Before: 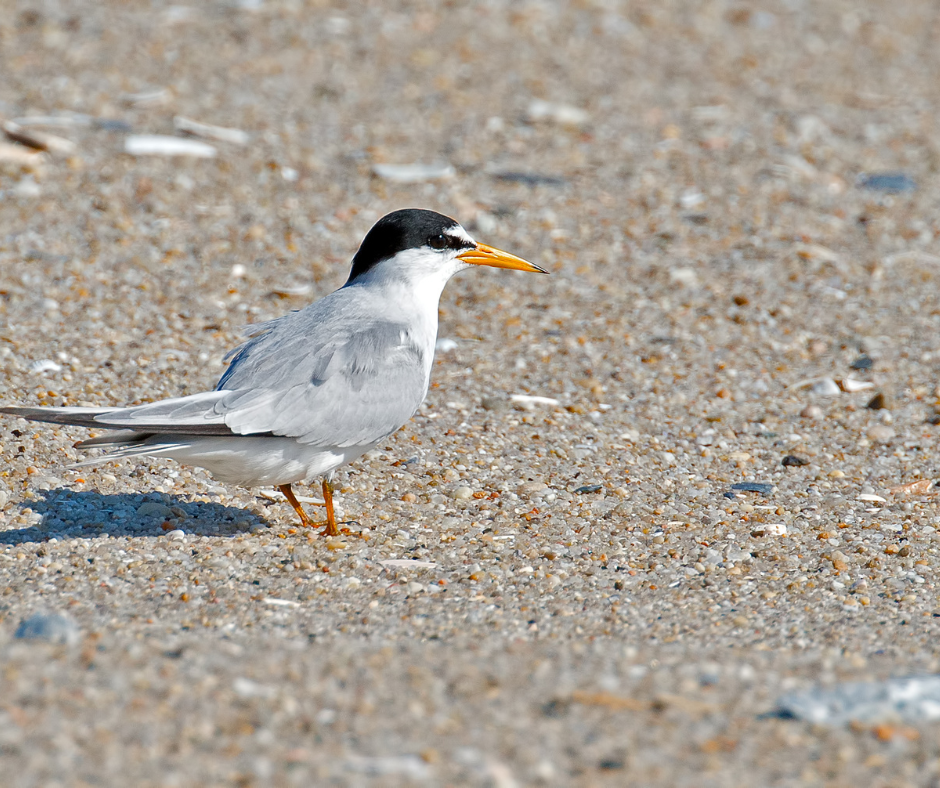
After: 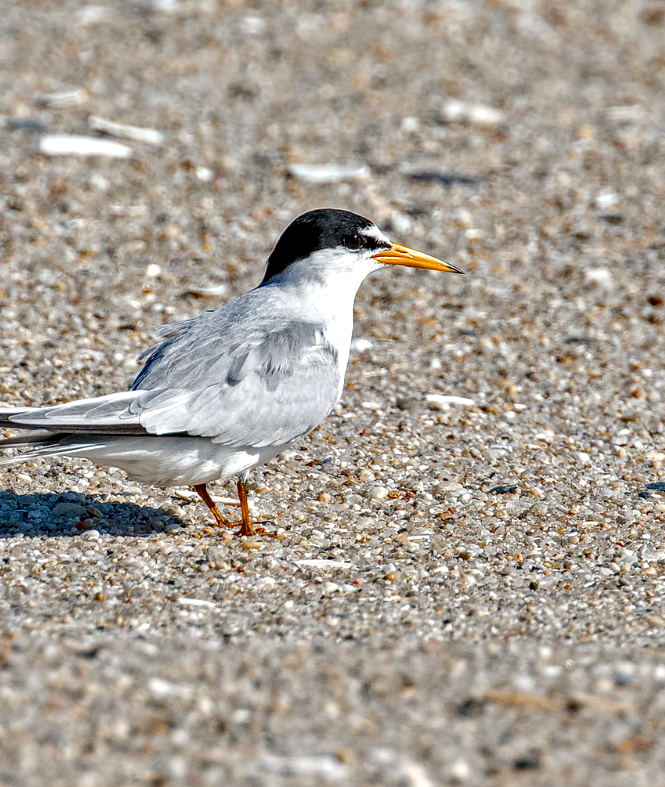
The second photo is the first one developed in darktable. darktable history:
local contrast: highlights 19%, detail 186%
crop and rotate: left 9.061%, right 20.142%
